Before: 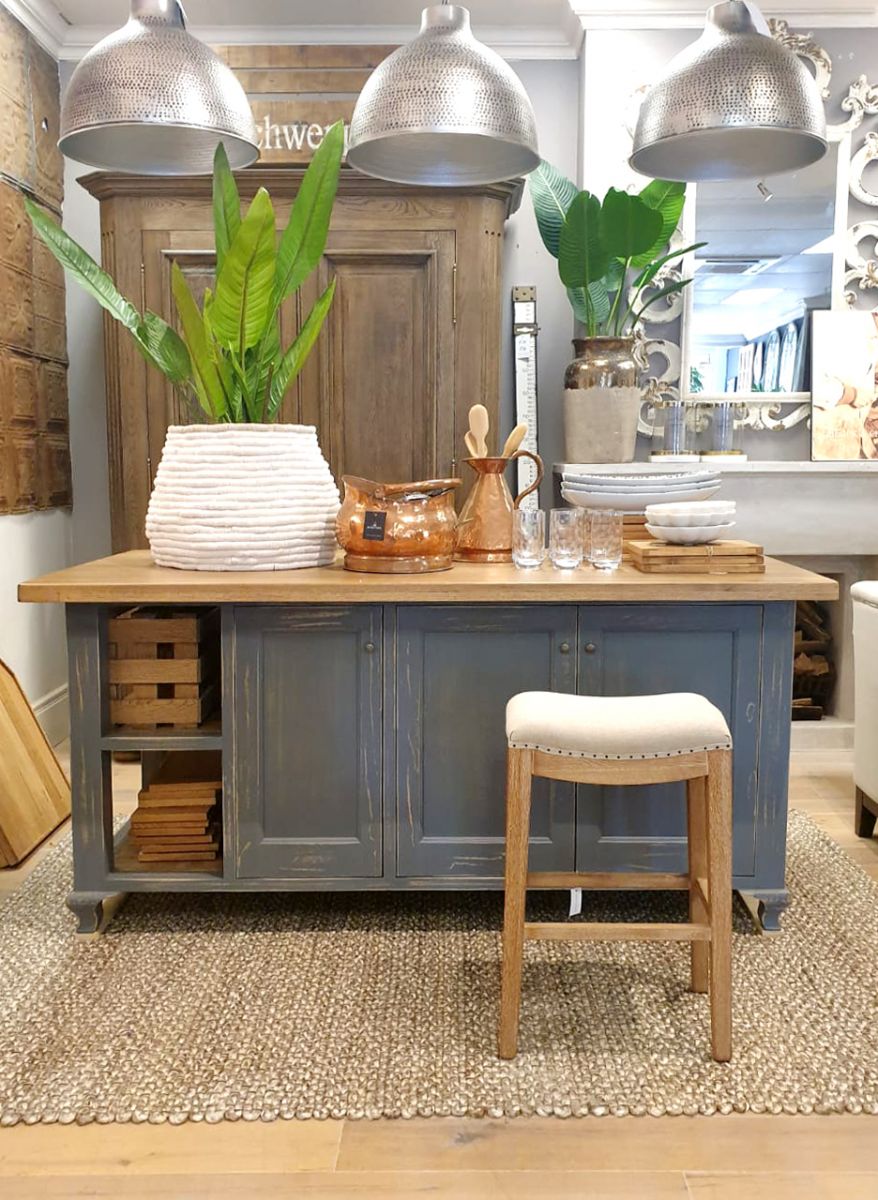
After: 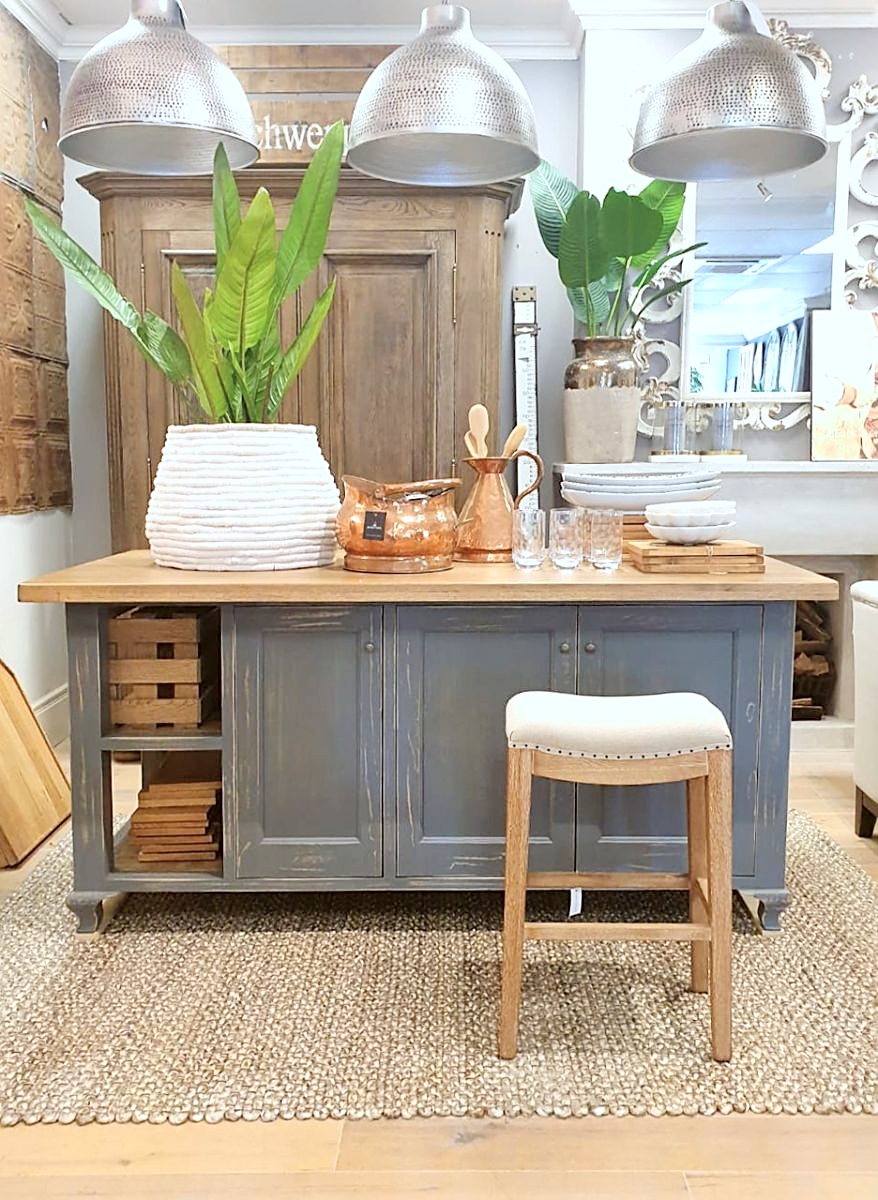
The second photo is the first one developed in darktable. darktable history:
color correction: highlights a* -3.1, highlights b* -6.66, shadows a* 2.92, shadows b* 5.66
contrast brightness saturation: contrast 0.144, brightness 0.209
sharpen: on, module defaults
